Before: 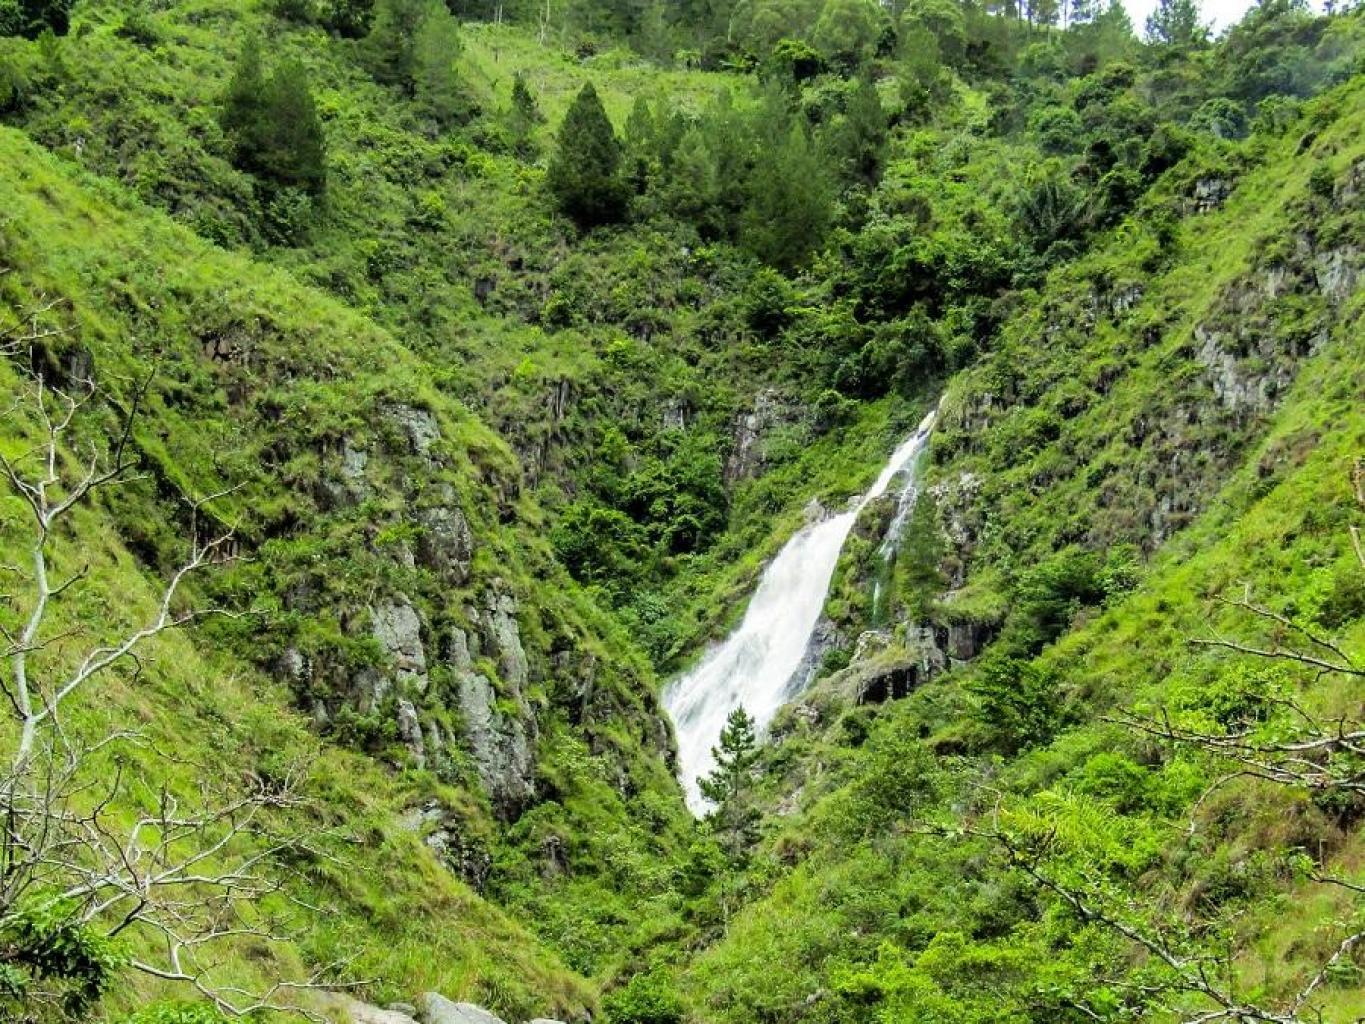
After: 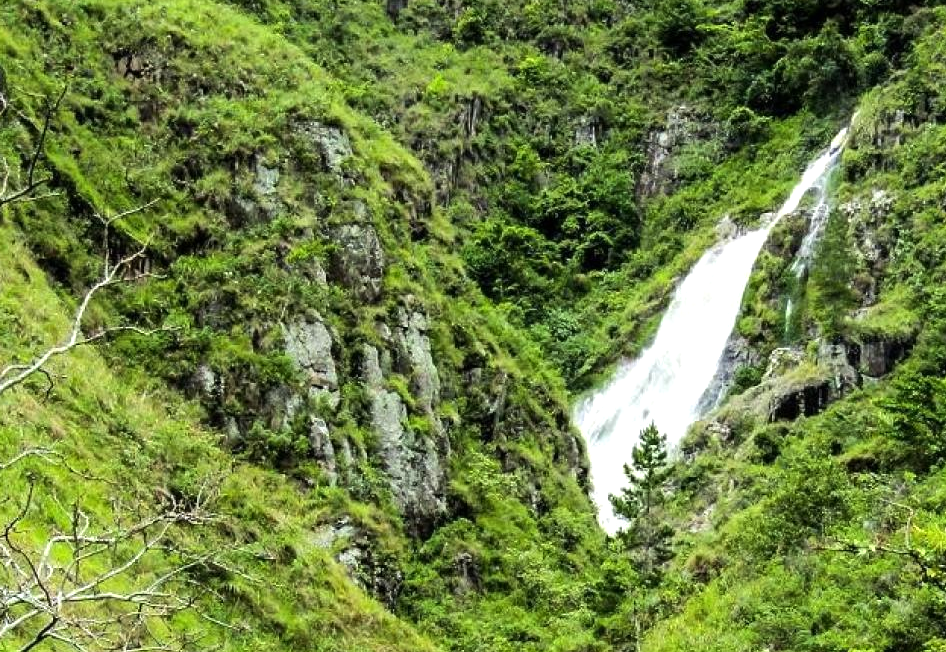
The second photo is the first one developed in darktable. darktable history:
tone equalizer: -8 EV -0.417 EV, -7 EV -0.389 EV, -6 EV -0.333 EV, -5 EV -0.222 EV, -3 EV 0.222 EV, -2 EV 0.333 EV, -1 EV 0.389 EV, +0 EV 0.417 EV, edges refinement/feathering 500, mask exposure compensation -1.57 EV, preserve details no
crop: left 6.488%, top 27.668%, right 24.183%, bottom 8.656%
rotate and perspective: crop left 0, crop top 0
